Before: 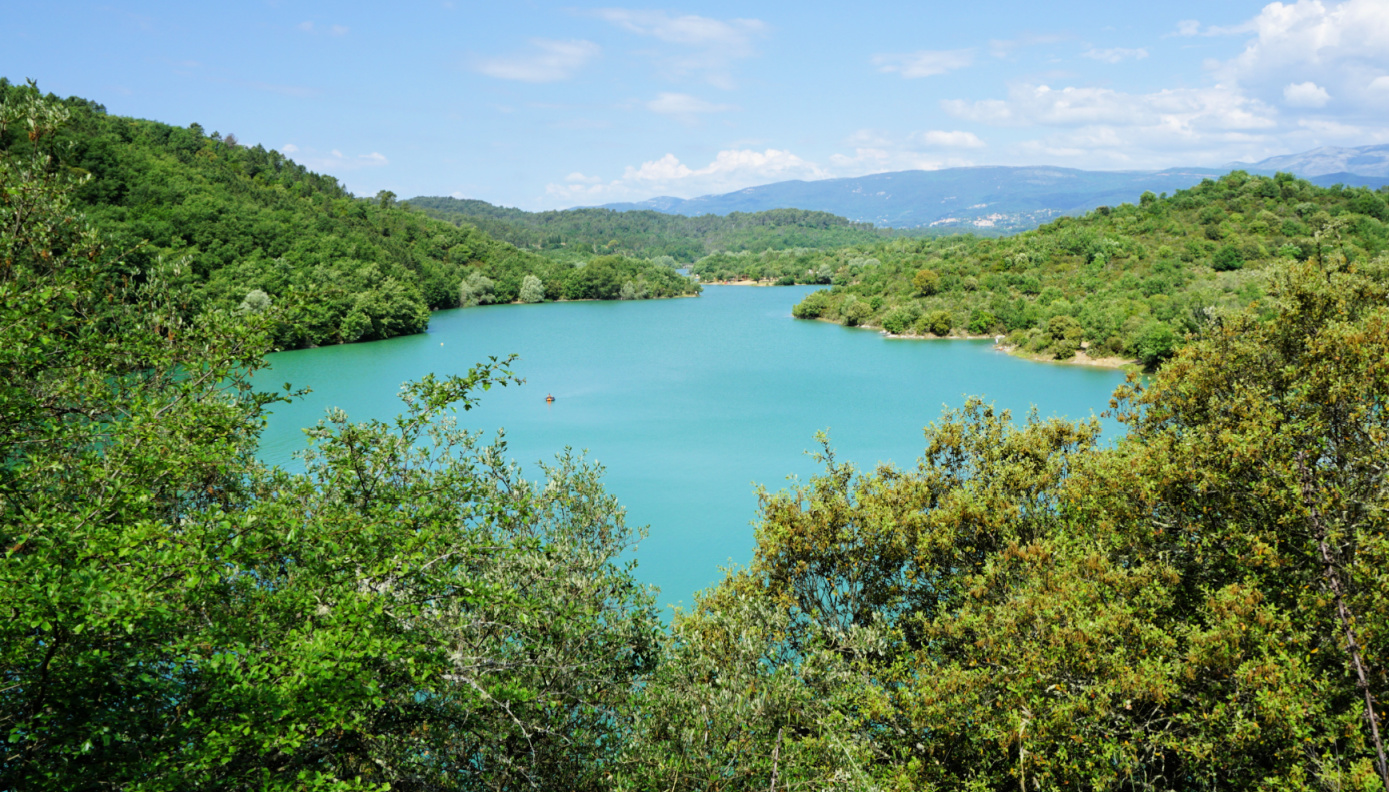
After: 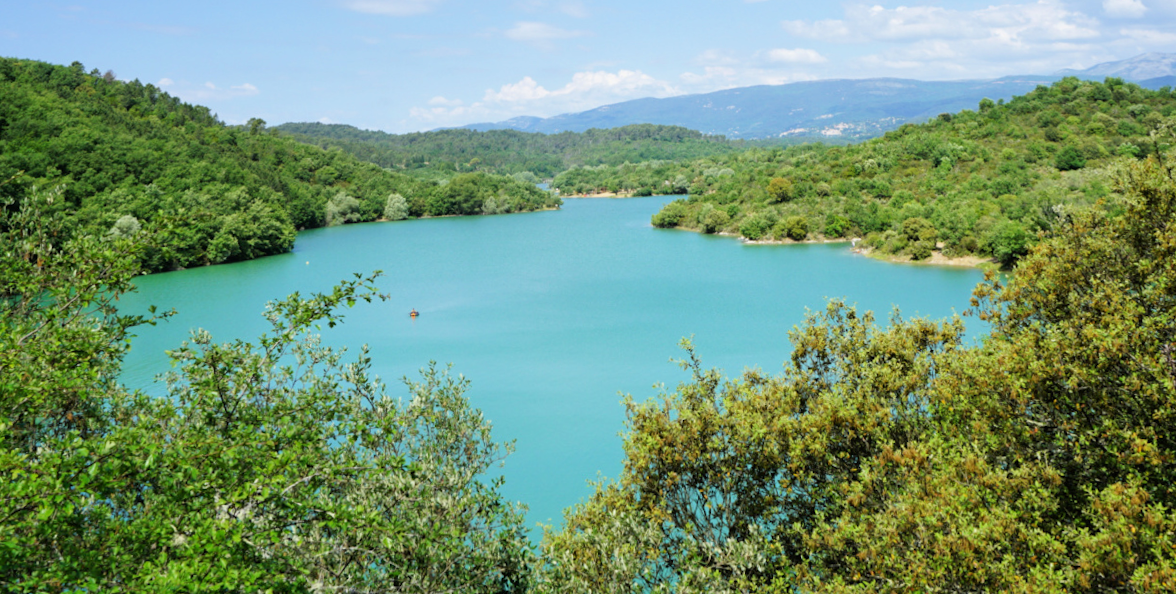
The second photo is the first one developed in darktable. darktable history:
crop: left 8.155%, top 6.611%, bottom 15.385%
rotate and perspective: rotation -1.68°, lens shift (vertical) -0.146, crop left 0.049, crop right 0.912, crop top 0.032, crop bottom 0.96
